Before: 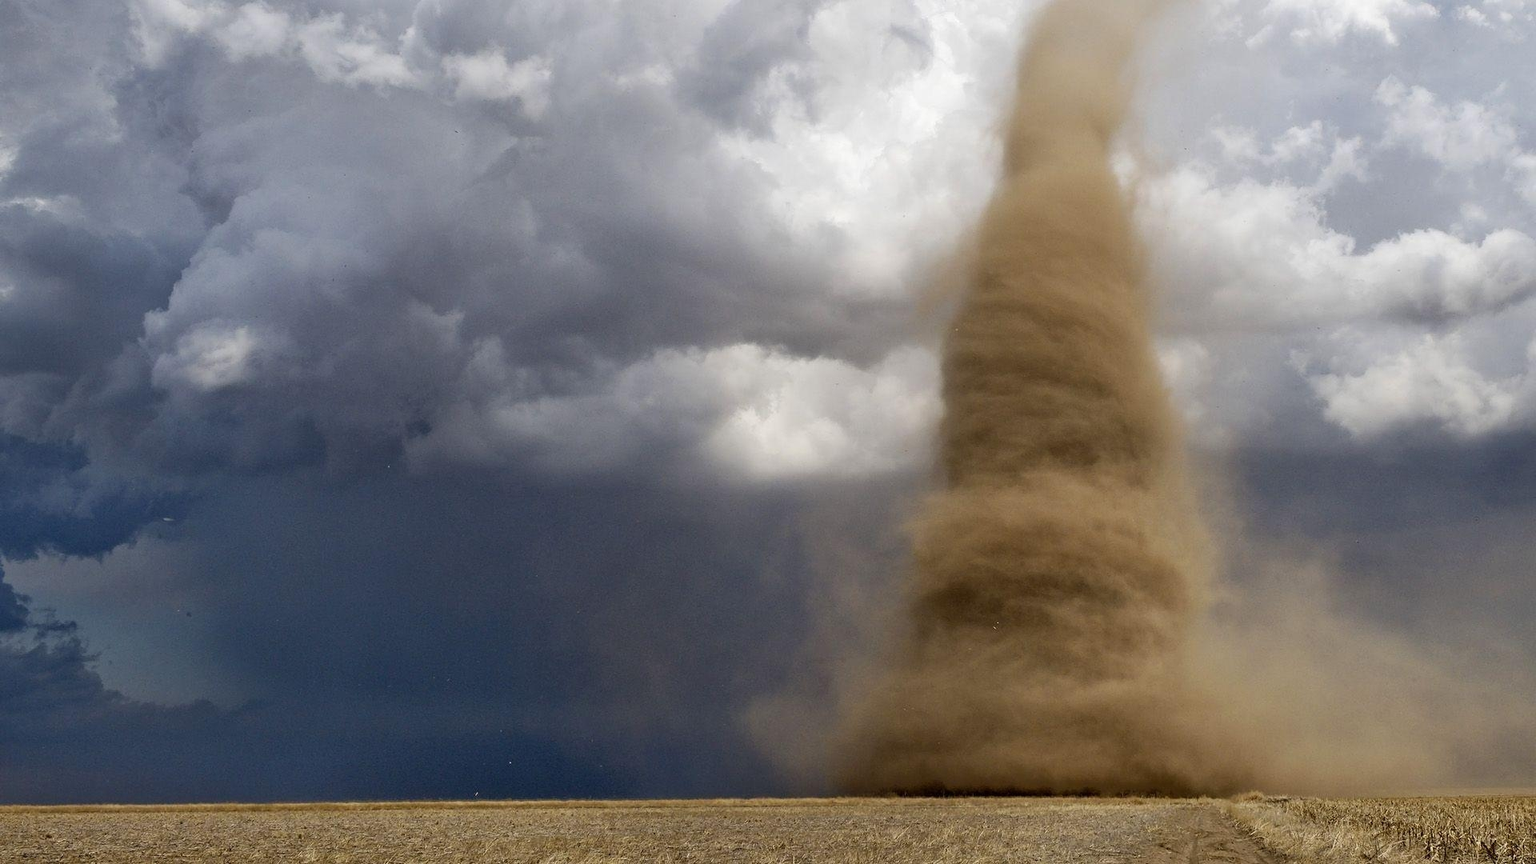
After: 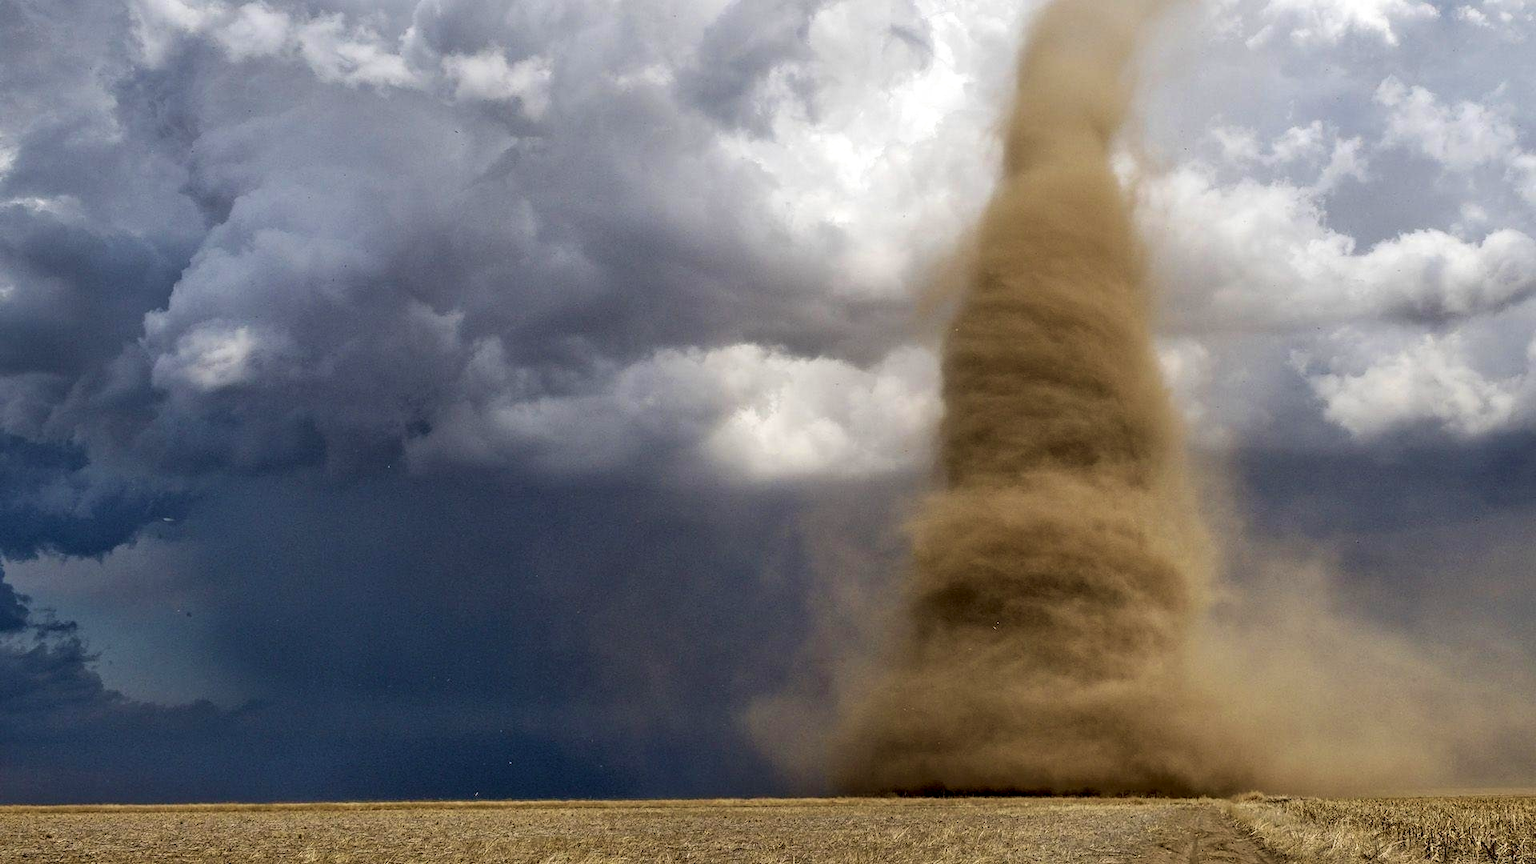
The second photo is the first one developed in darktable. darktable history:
local contrast: detail 130%
velvia: on, module defaults
